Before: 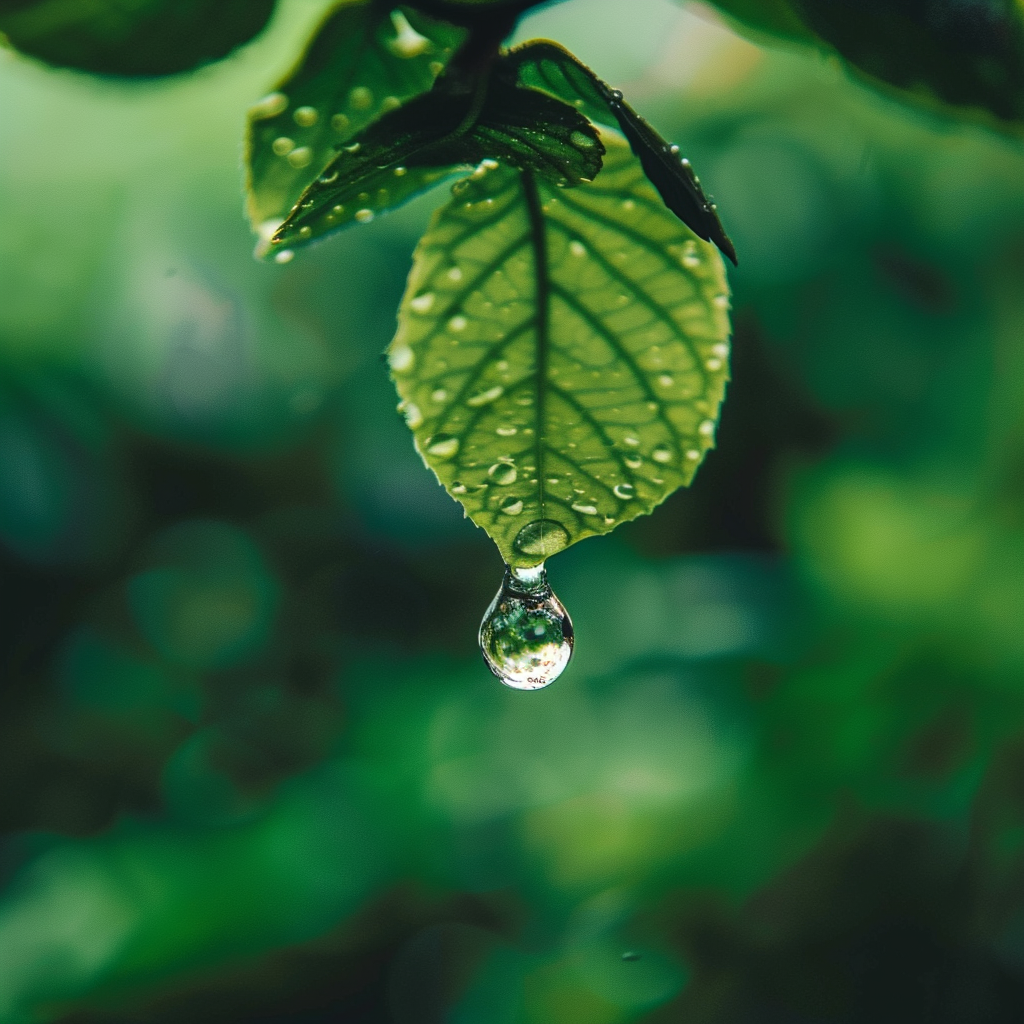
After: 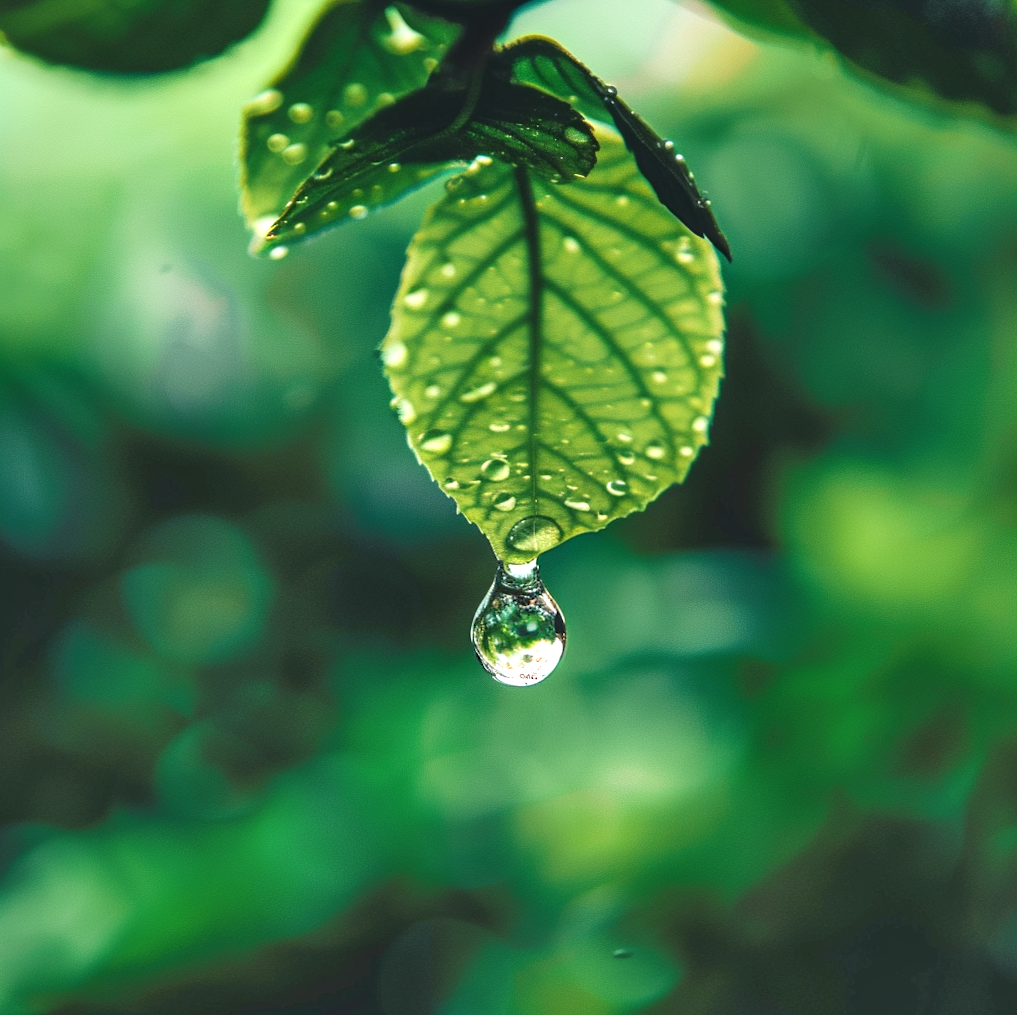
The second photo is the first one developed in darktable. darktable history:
tone equalizer: on, module defaults
exposure: black level correction 0, exposure 0.7 EV, compensate exposure bias true, compensate highlight preservation false
rotate and perspective: rotation 0.192°, lens shift (horizontal) -0.015, crop left 0.005, crop right 0.996, crop top 0.006, crop bottom 0.99
shadows and highlights: soften with gaussian
